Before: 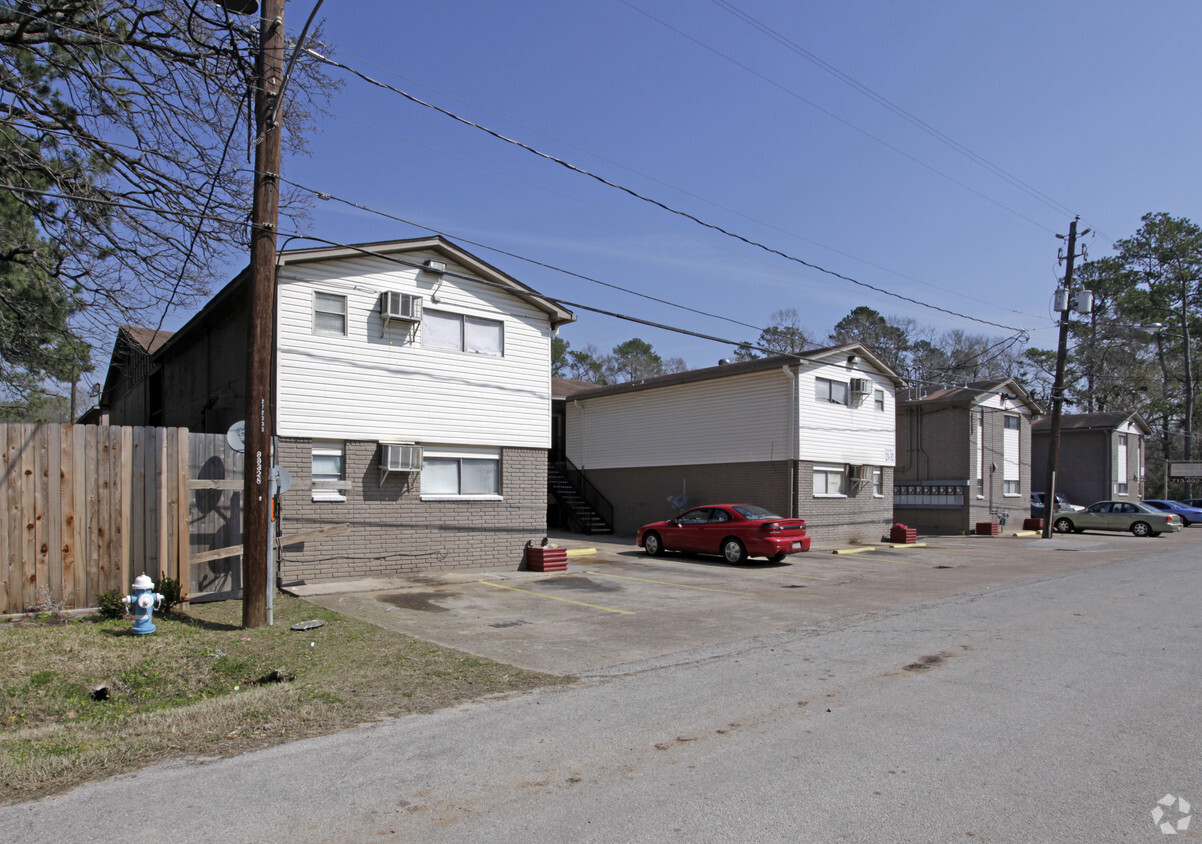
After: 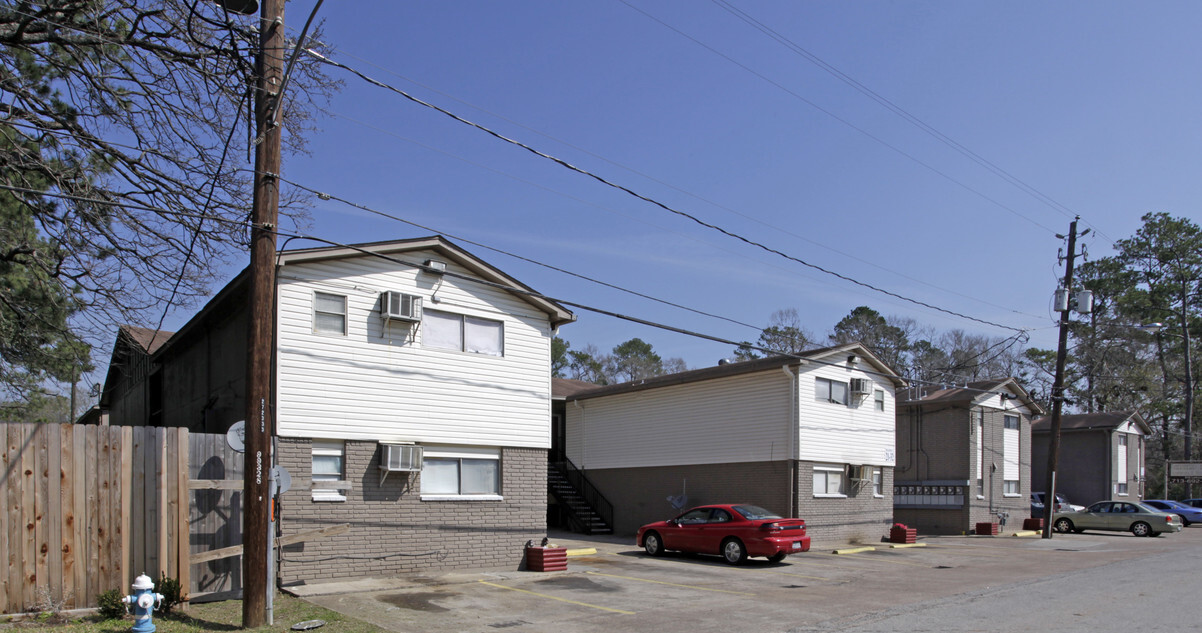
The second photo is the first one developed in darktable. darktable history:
crop: bottom 24.898%
